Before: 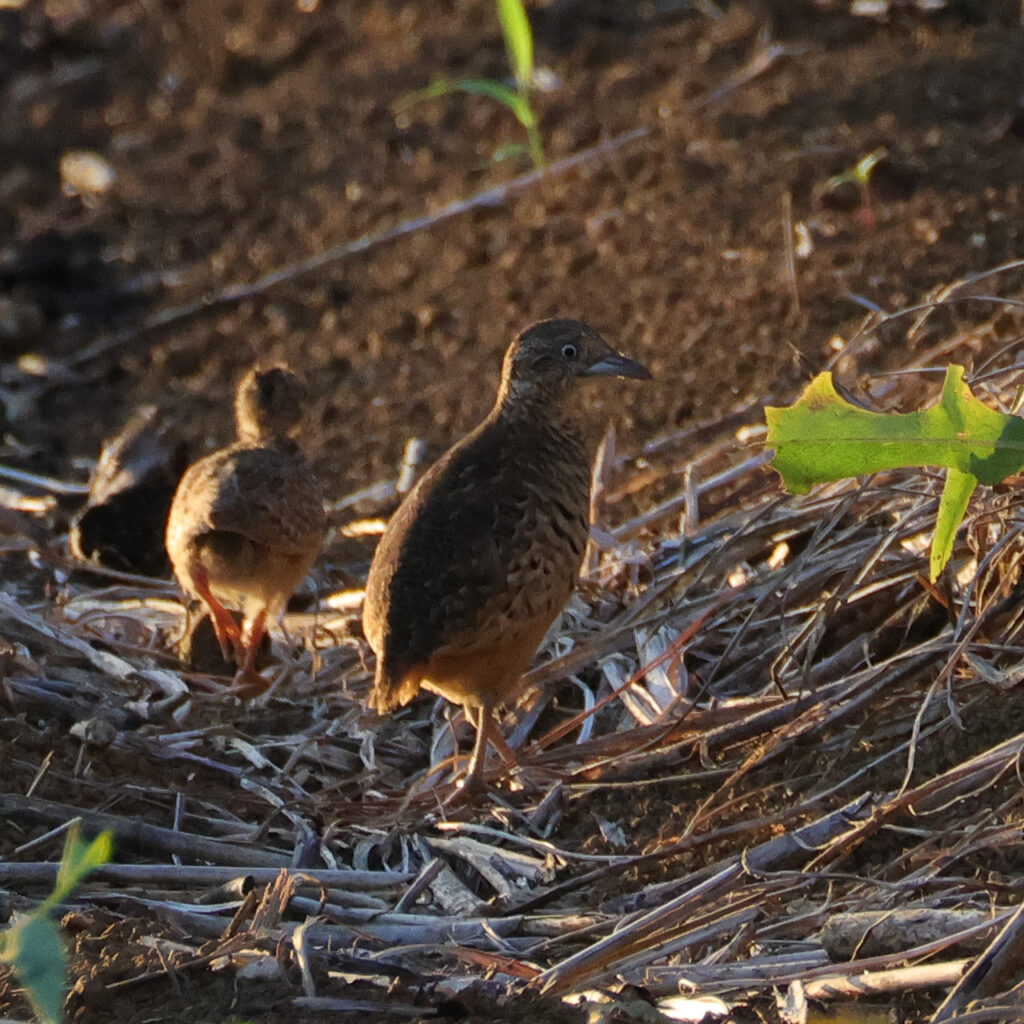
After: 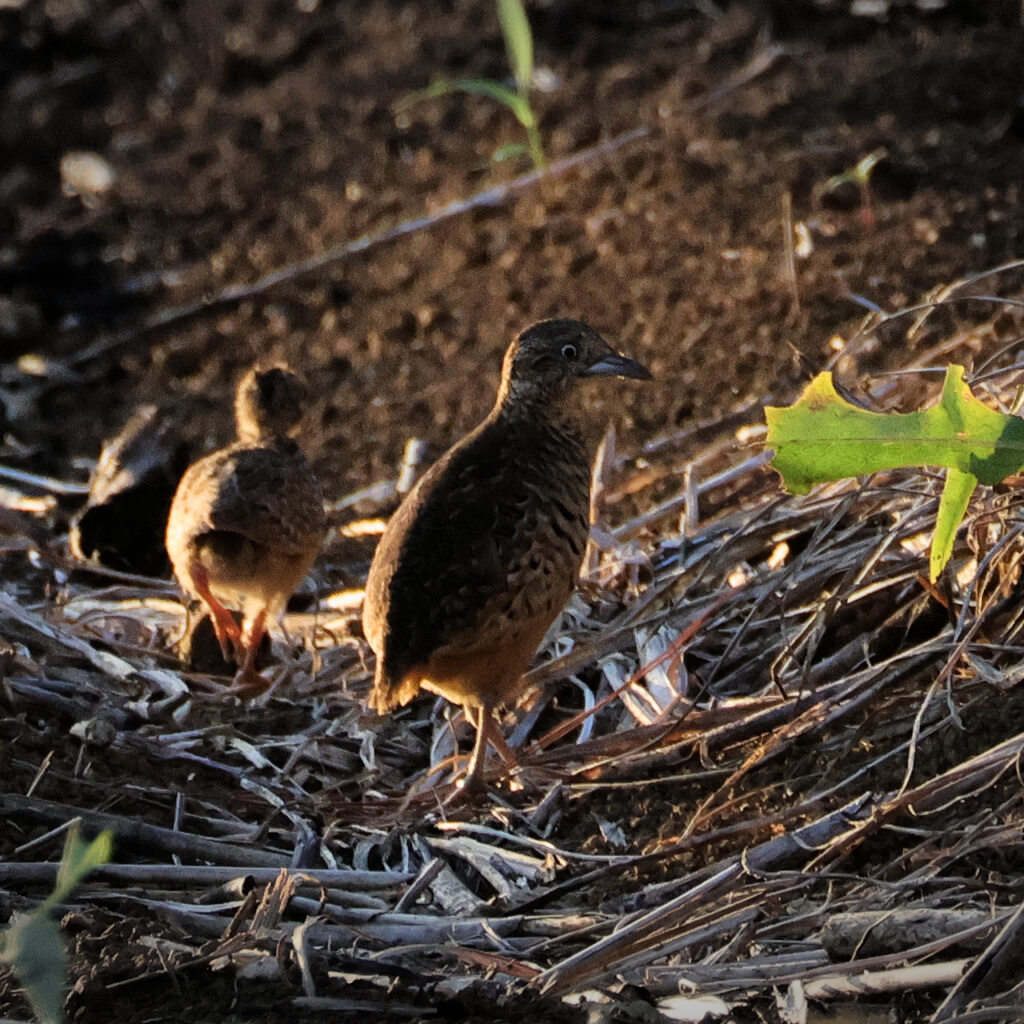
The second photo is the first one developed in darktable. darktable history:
filmic rgb: black relative exposure -8.11 EV, white relative exposure 3.01 EV, hardness 5.4, contrast 1.244
vignetting: fall-off start 100.73%, width/height ratio 1.322
exposure: exposure 0.209 EV, compensate highlight preservation false
